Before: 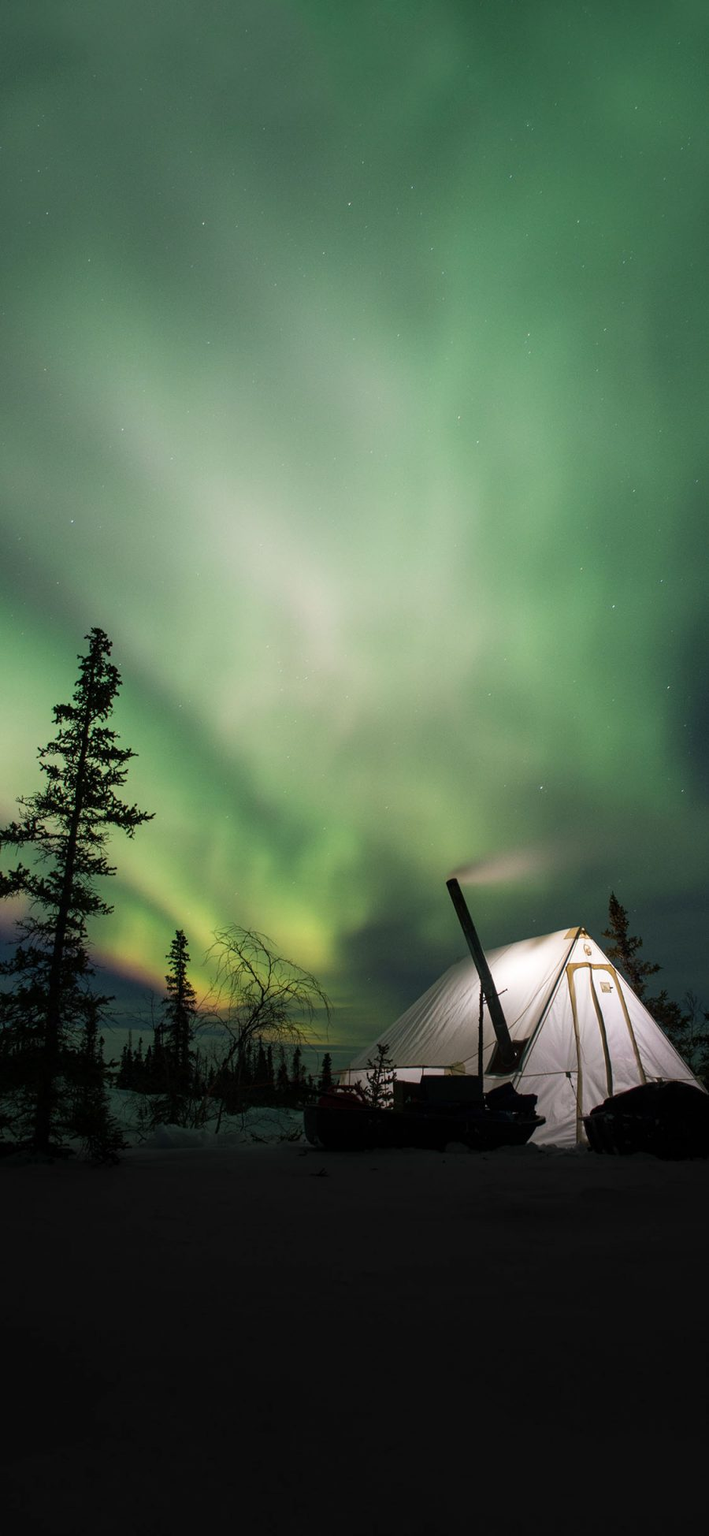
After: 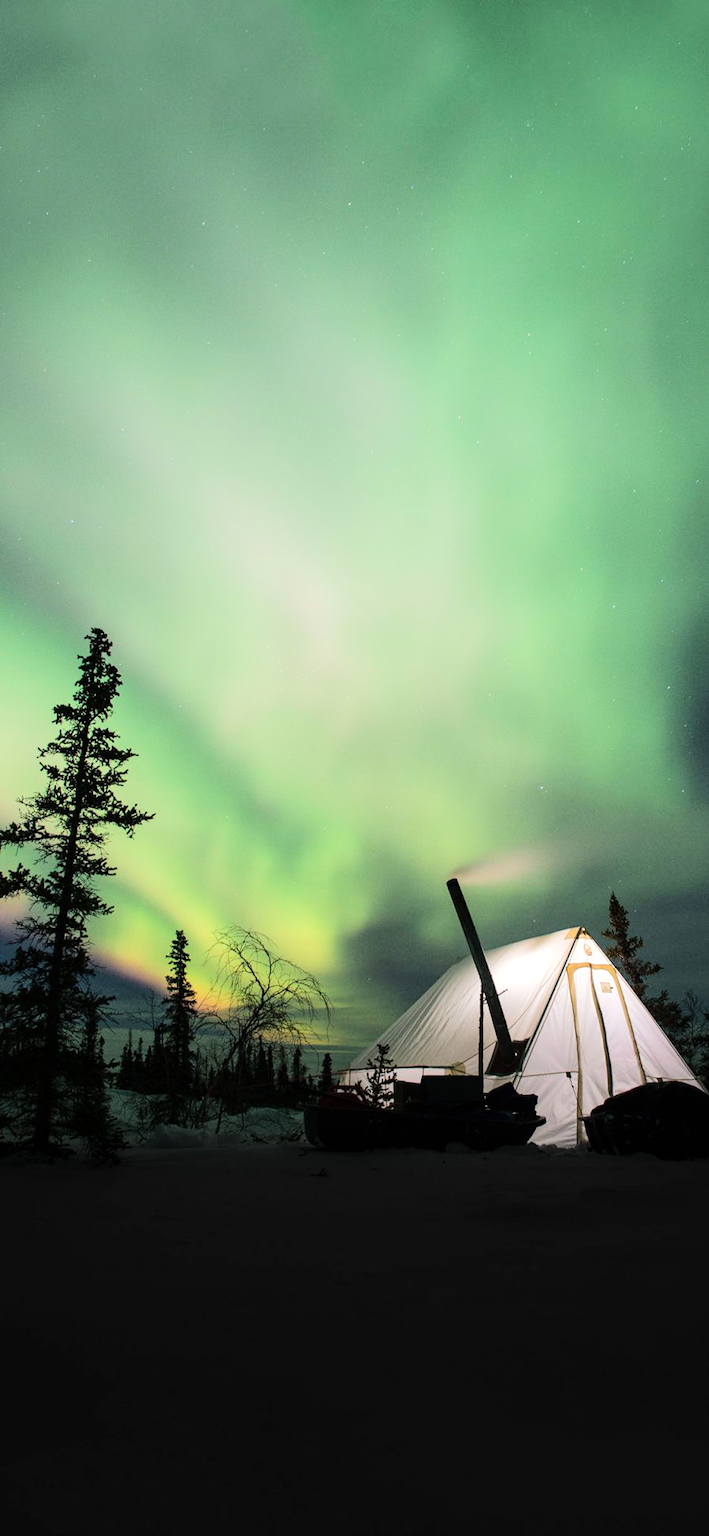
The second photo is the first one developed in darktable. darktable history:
levels: mode automatic, levels [0, 0.476, 0.951]
tone equalizer: -7 EV 0.143 EV, -6 EV 0.637 EV, -5 EV 1.18 EV, -4 EV 1.36 EV, -3 EV 1.12 EV, -2 EV 0.6 EV, -1 EV 0.159 EV, edges refinement/feathering 500, mask exposure compensation -1.57 EV, preserve details no
